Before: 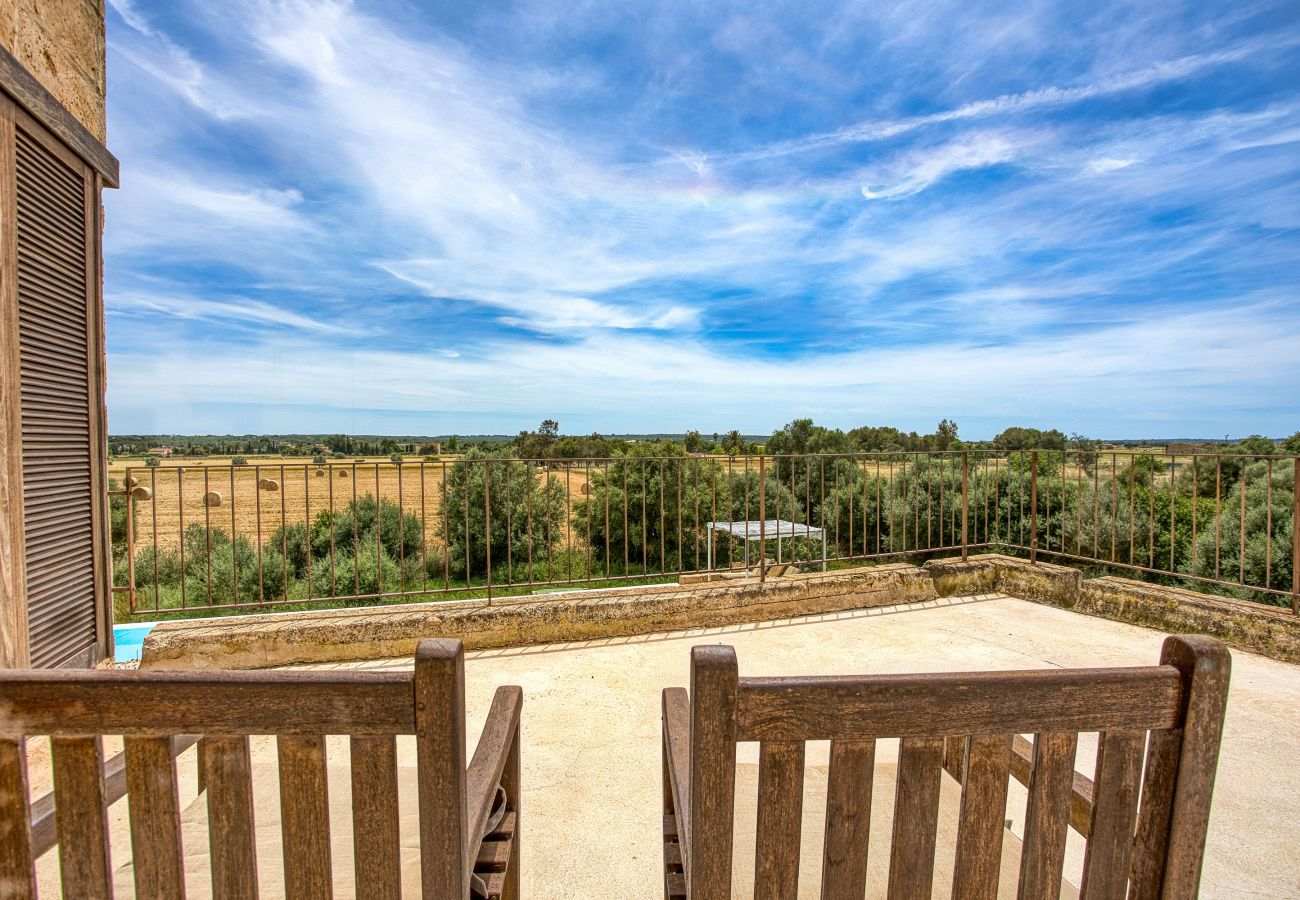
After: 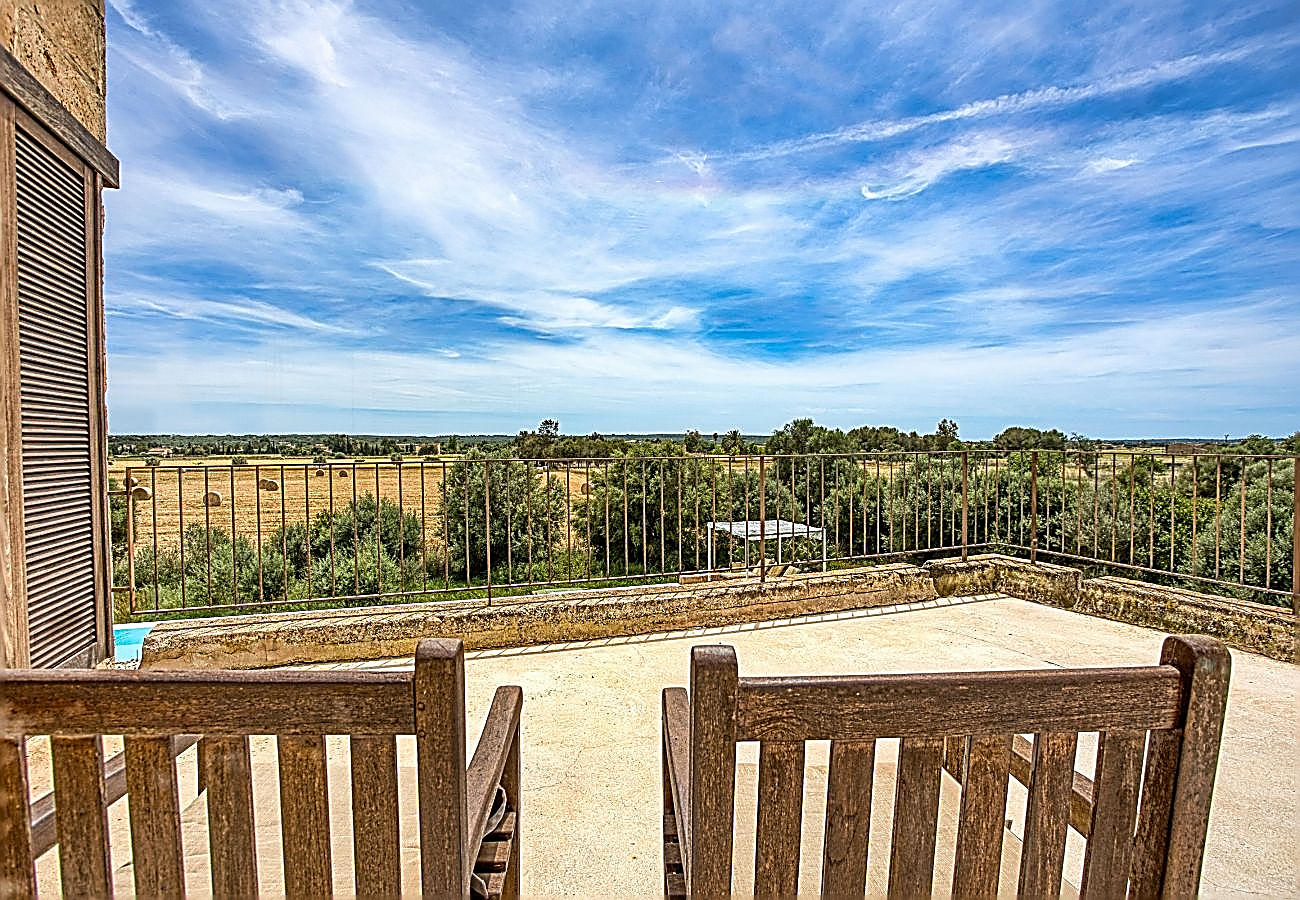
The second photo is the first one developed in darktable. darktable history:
sharpen: amount 1.868
